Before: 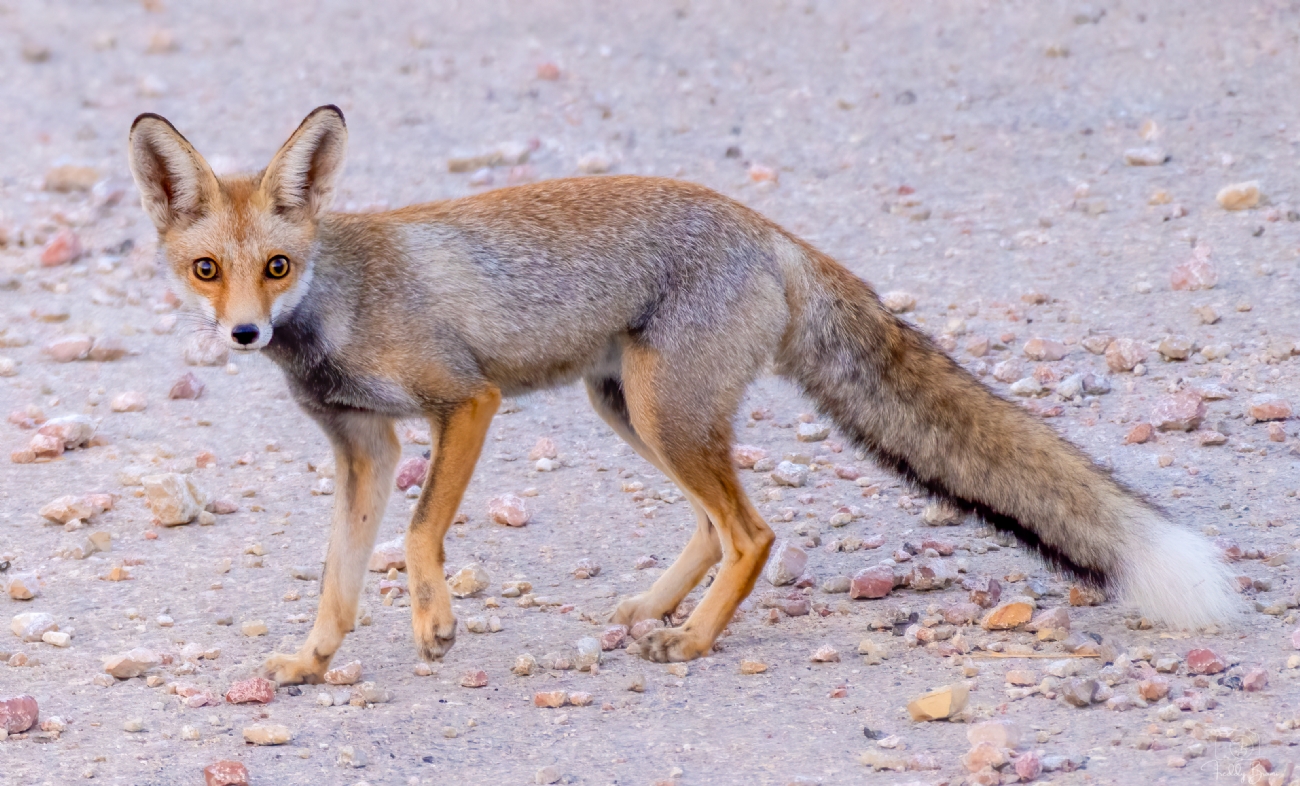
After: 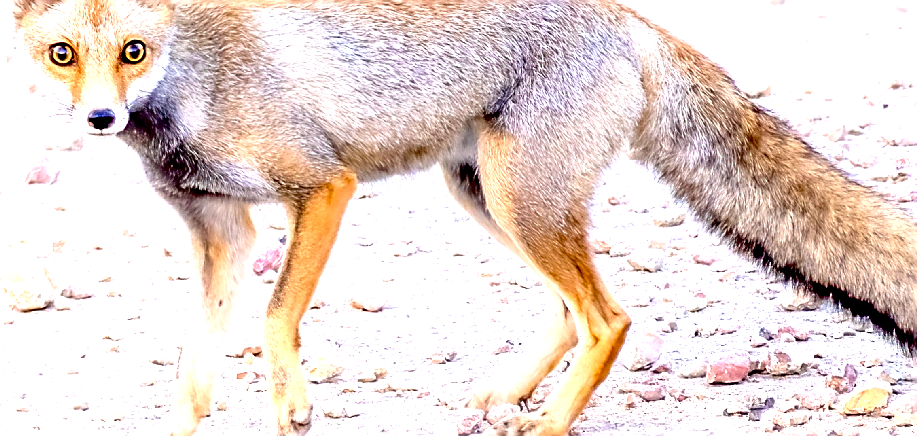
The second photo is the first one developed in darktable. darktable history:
sharpen: radius 1.426, amount 1.265, threshold 0.791
crop: left 11.115%, top 27.452%, right 18.276%, bottom 17.033%
exposure: black level correction 0.009, exposure 1.427 EV, compensate exposure bias true, compensate highlight preservation false
